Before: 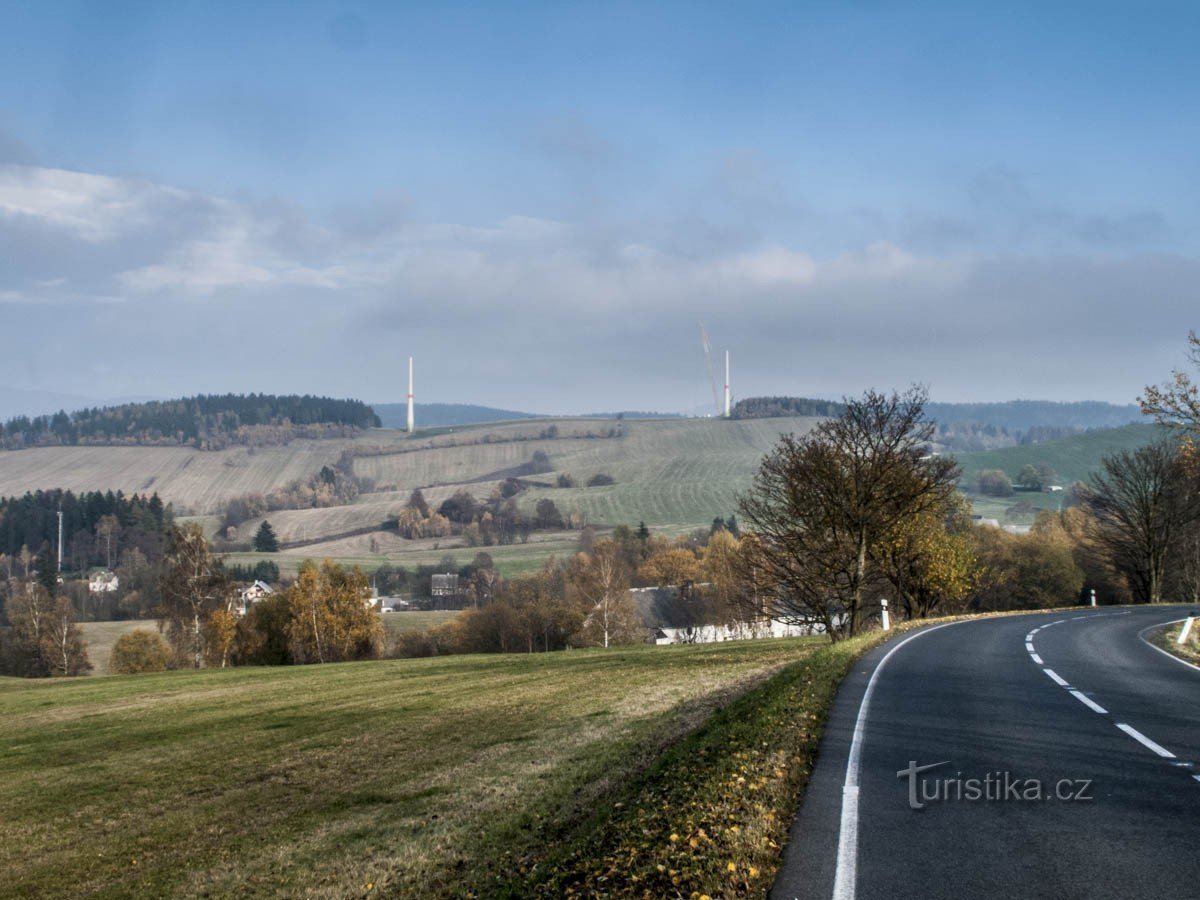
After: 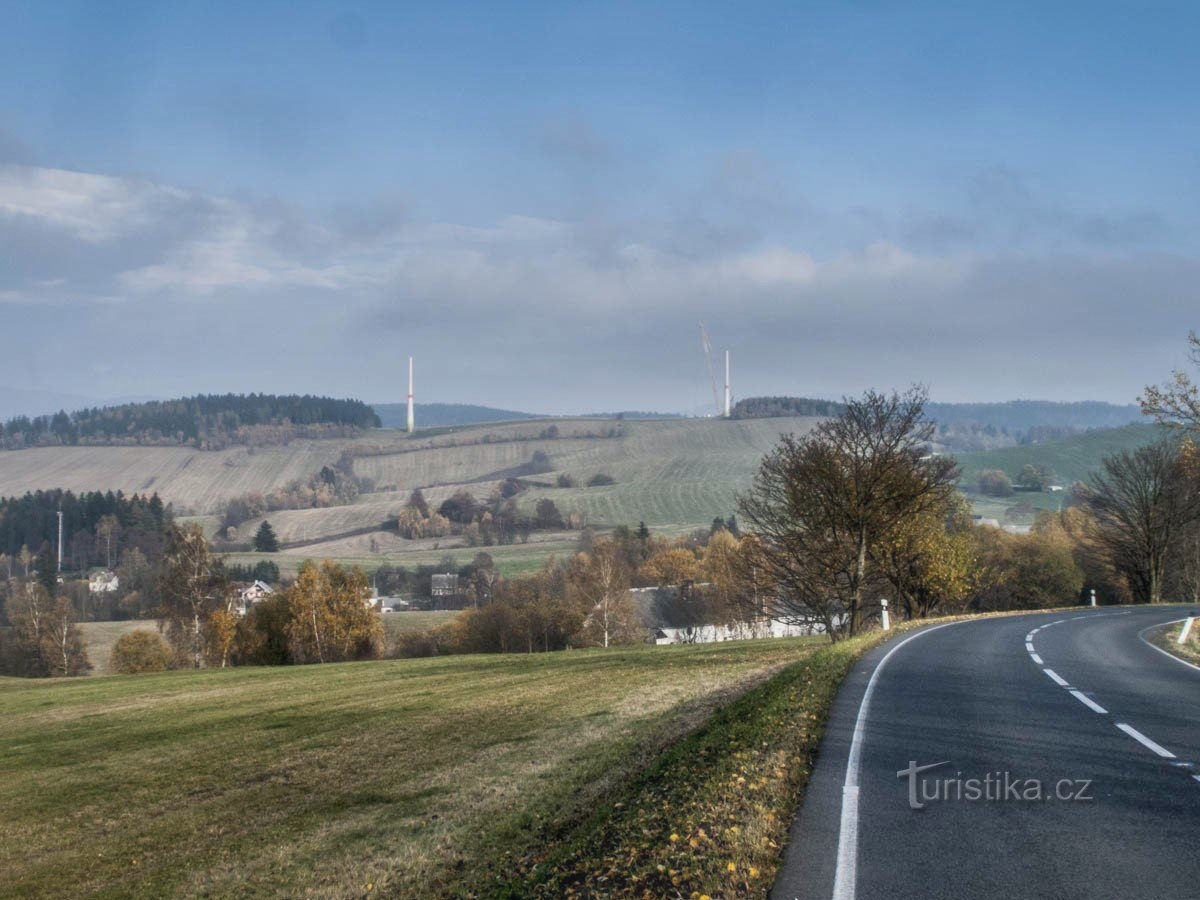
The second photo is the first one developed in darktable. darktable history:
shadows and highlights: on, module defaults
haze removal: strength -0.099, compatibility mode true, adaptive false
